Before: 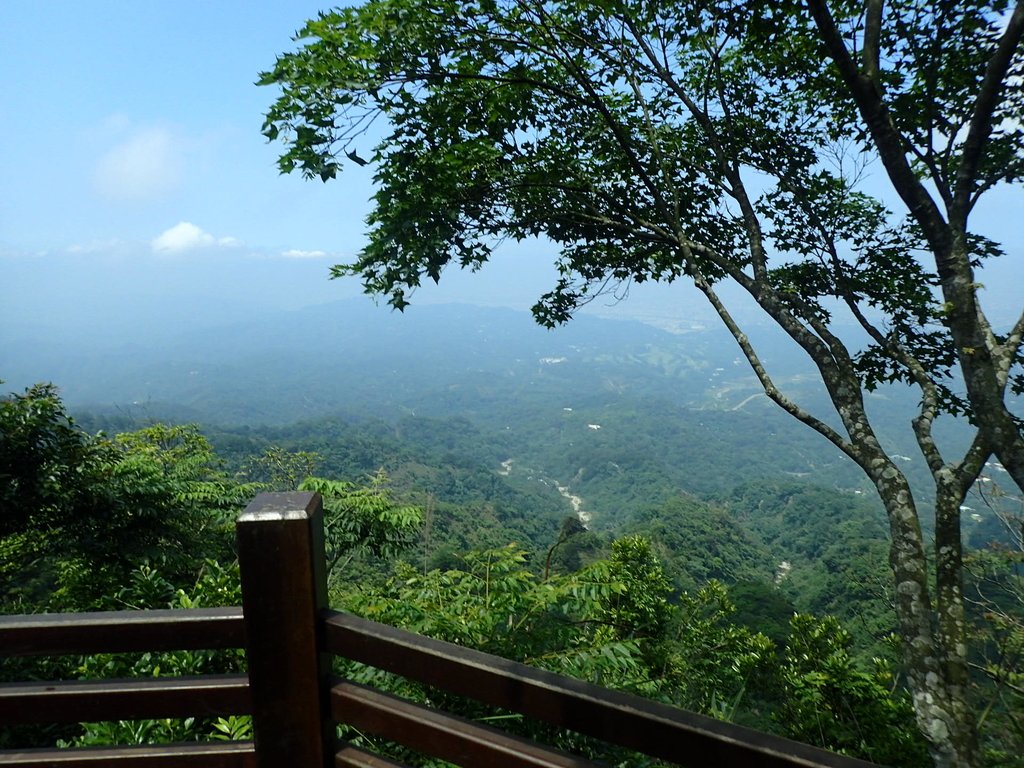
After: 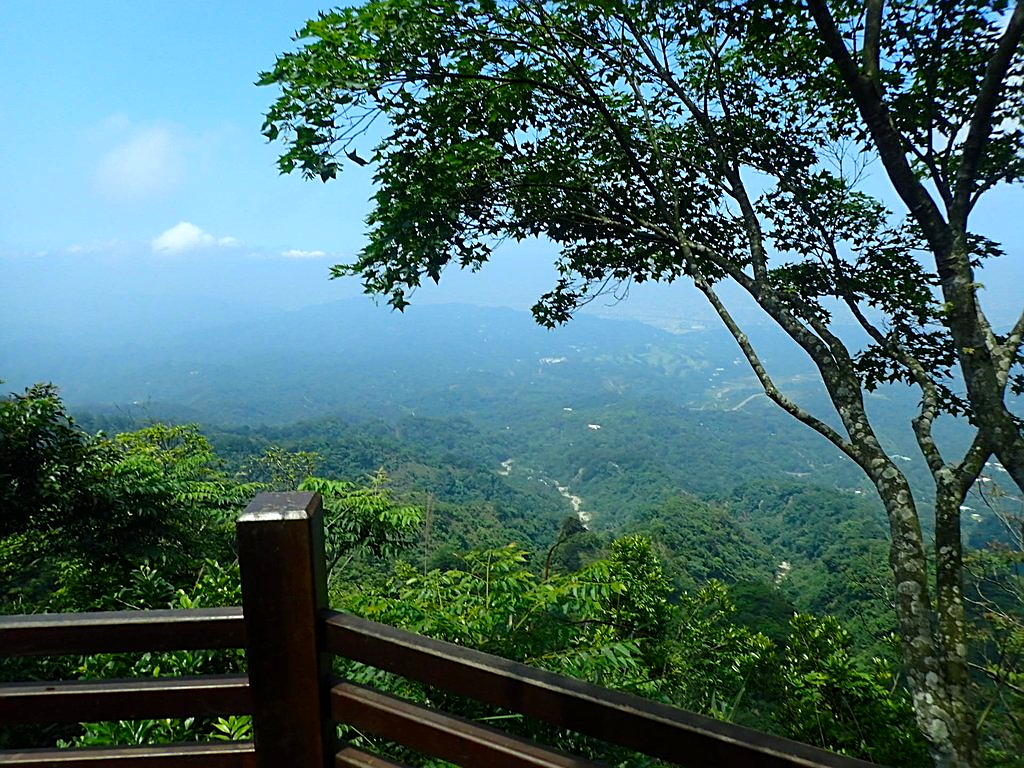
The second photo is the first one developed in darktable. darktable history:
color correction: highlights b* 0.055, saturation 1.27
sharpen: on, module defaults
